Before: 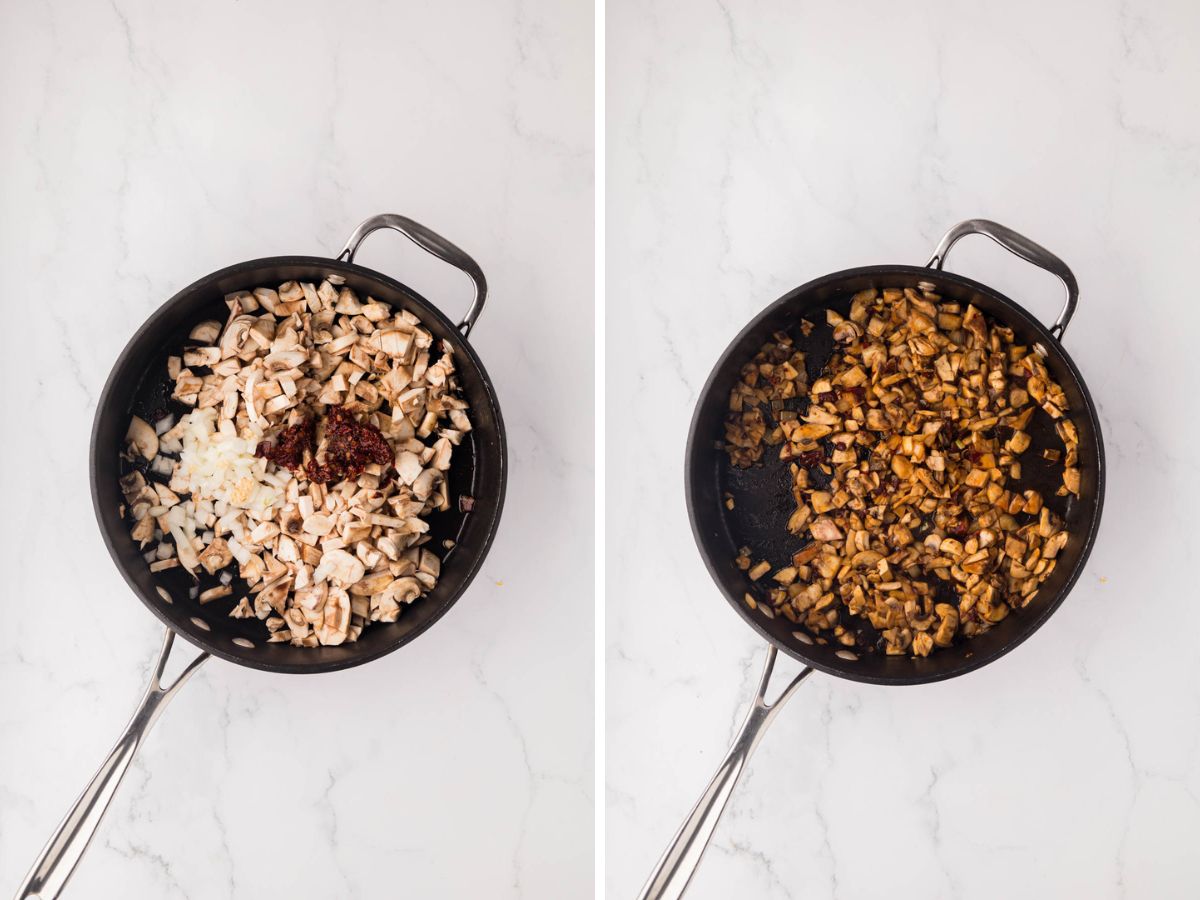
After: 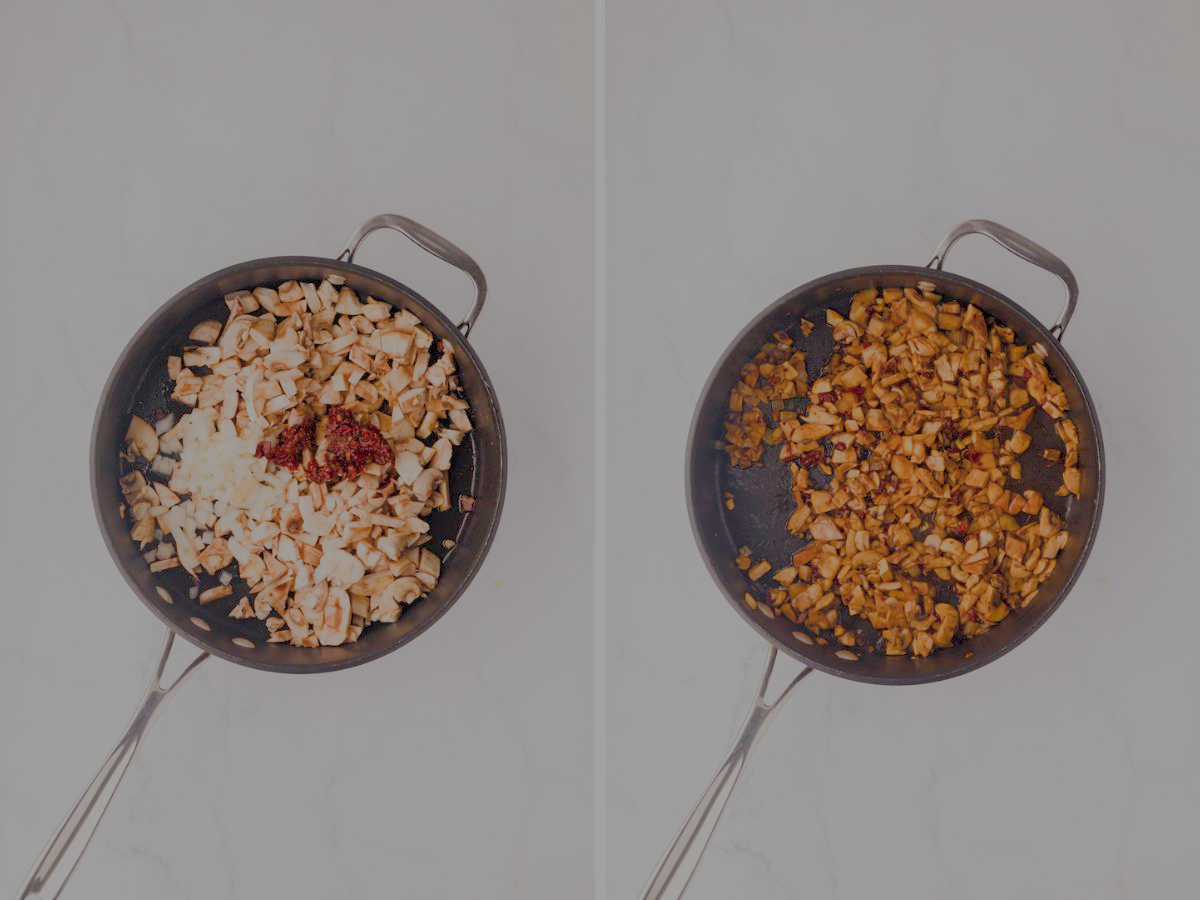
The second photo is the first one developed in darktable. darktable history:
color balance rgb: perceptual saturation grading › global saturation 28.029%, perceptual saturation grading › highlights -25.888%, perceptual saturation grading › mid-tones 25.48%, perceptual saturation grading › shadows 49.52%, contrast -10.152%
filmic rgb: black relative exposure -13.91 EV, white relative exposure 7.97 EV, threshold 2.98 EV, hardness 3.73, latitude 49.54%, contrast 0.501, enable highlight reconstruction true
